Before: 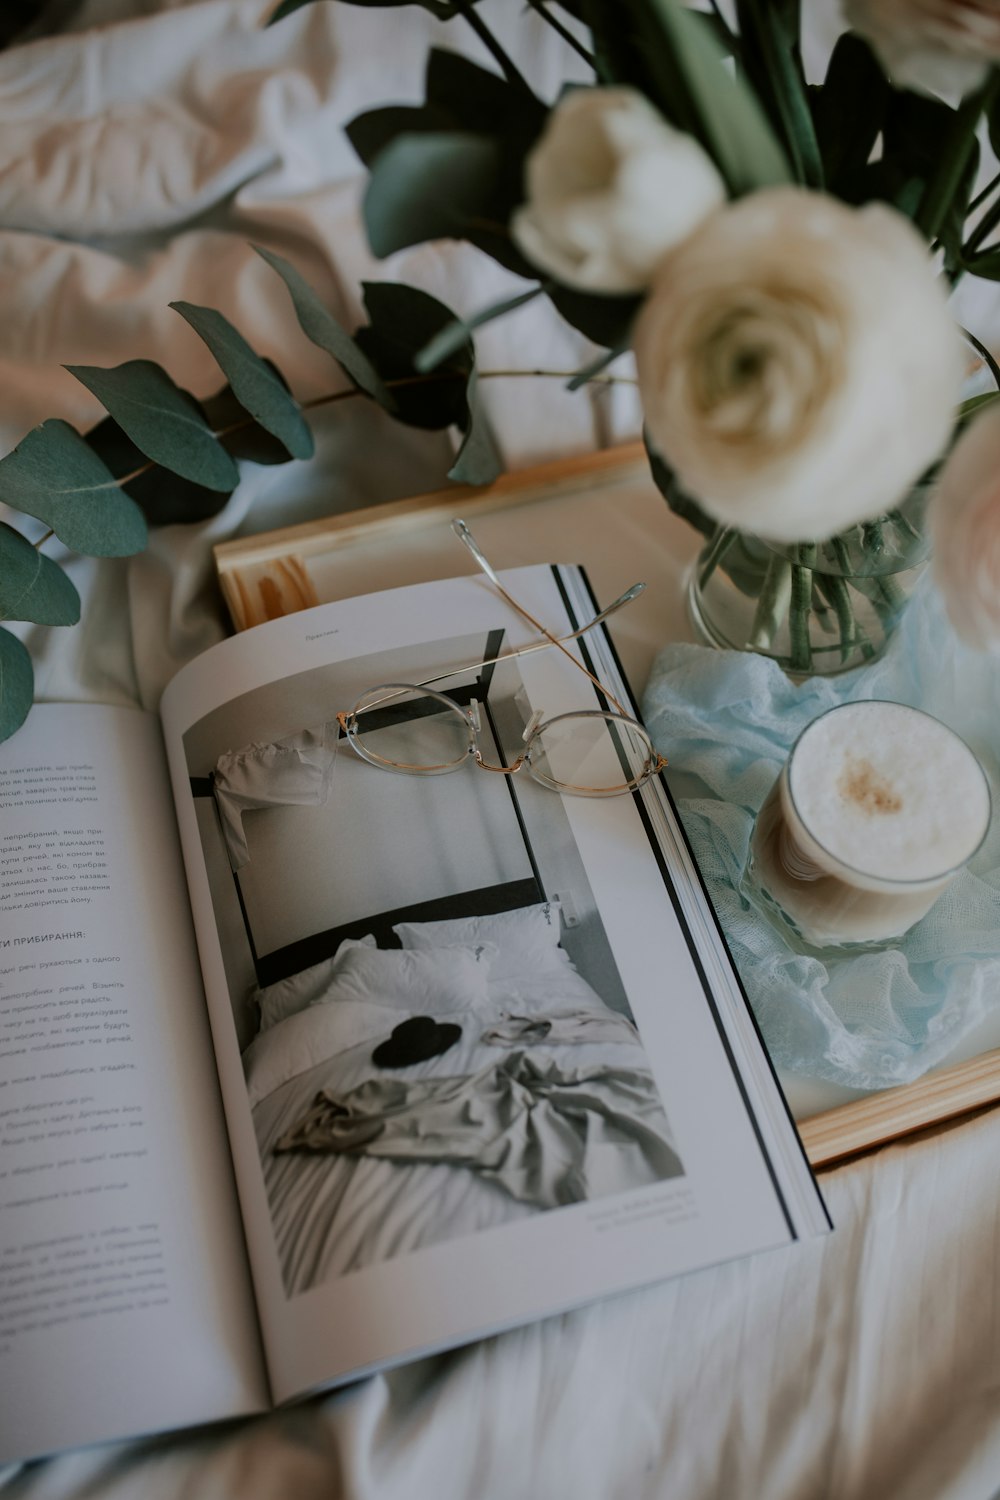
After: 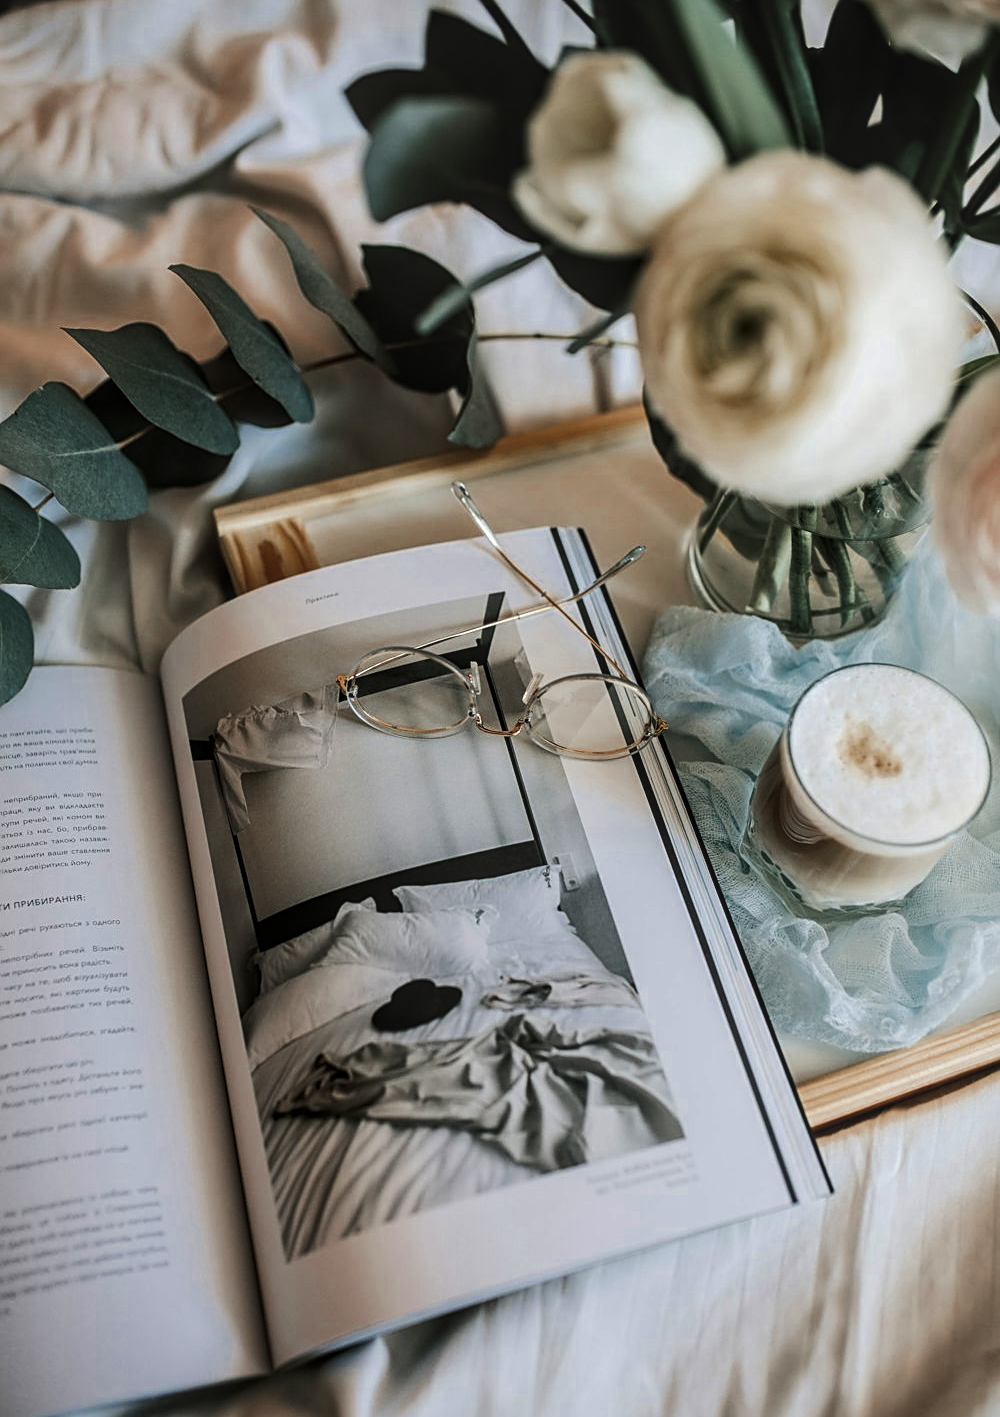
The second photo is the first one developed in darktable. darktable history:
color balance rgb: global offset › luminance 0.71%, perceptual saturation grading › global saturation -11.5%, perceptual brilliance grading › highlights 17.77%, perceptual brilliance grading › mid-tones 31.71%, perceptual brilliance grading › shadows -31.01%, global vibrance 50%
crop and rotate: top 2.479%, bottom 3.018%
sharpen: on, module defaults
base curve: curves: ch0 [(0, 0) (0.989, 0.992)], preserve colors none
local contrast: on, module defaults
exposure: exposure 0.217 EV, compensate highlight preservation false
color zones: curves: ch0 [(0, 0.5) (0.125, 0.4) (0.25, 0.5) (0.375, 0.4) (0.5, 0.4) (0.625, 0.35) (0.75, 0.35) (0.875, 0.5)]; ch1 [(0, 0.35) (0.125, 0.45) (0.25, 0.35) (0.375, 0.35) (0.5, 0.35) (0.625, 0.35) (0.75, 0.45) (0.875, 0.35)]; ch2 [(0, 0.6) (0.125, 0.5) (0.25, 0.5) (0.375, 0.6) (0.5, 0.6) (0.625, 0.5) (0.75, 0.5) (0.875, 0.5)]
